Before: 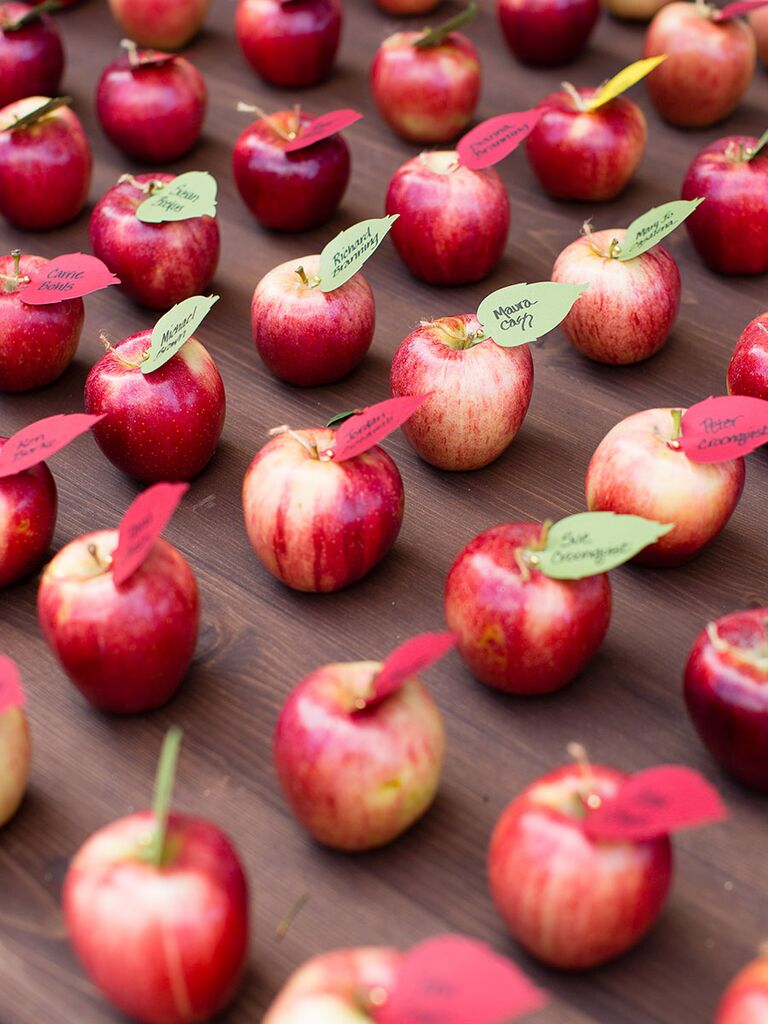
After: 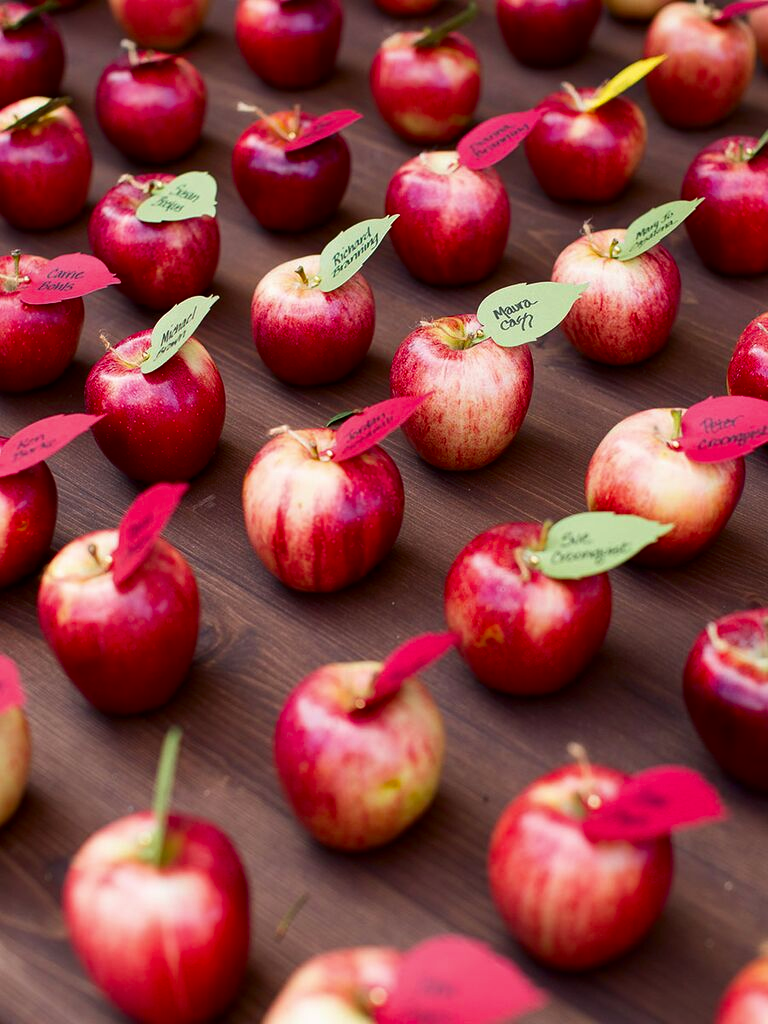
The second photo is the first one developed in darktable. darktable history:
contrast brightness saturation: contrast 0.067, brightness -0.142, saturation 0.114
